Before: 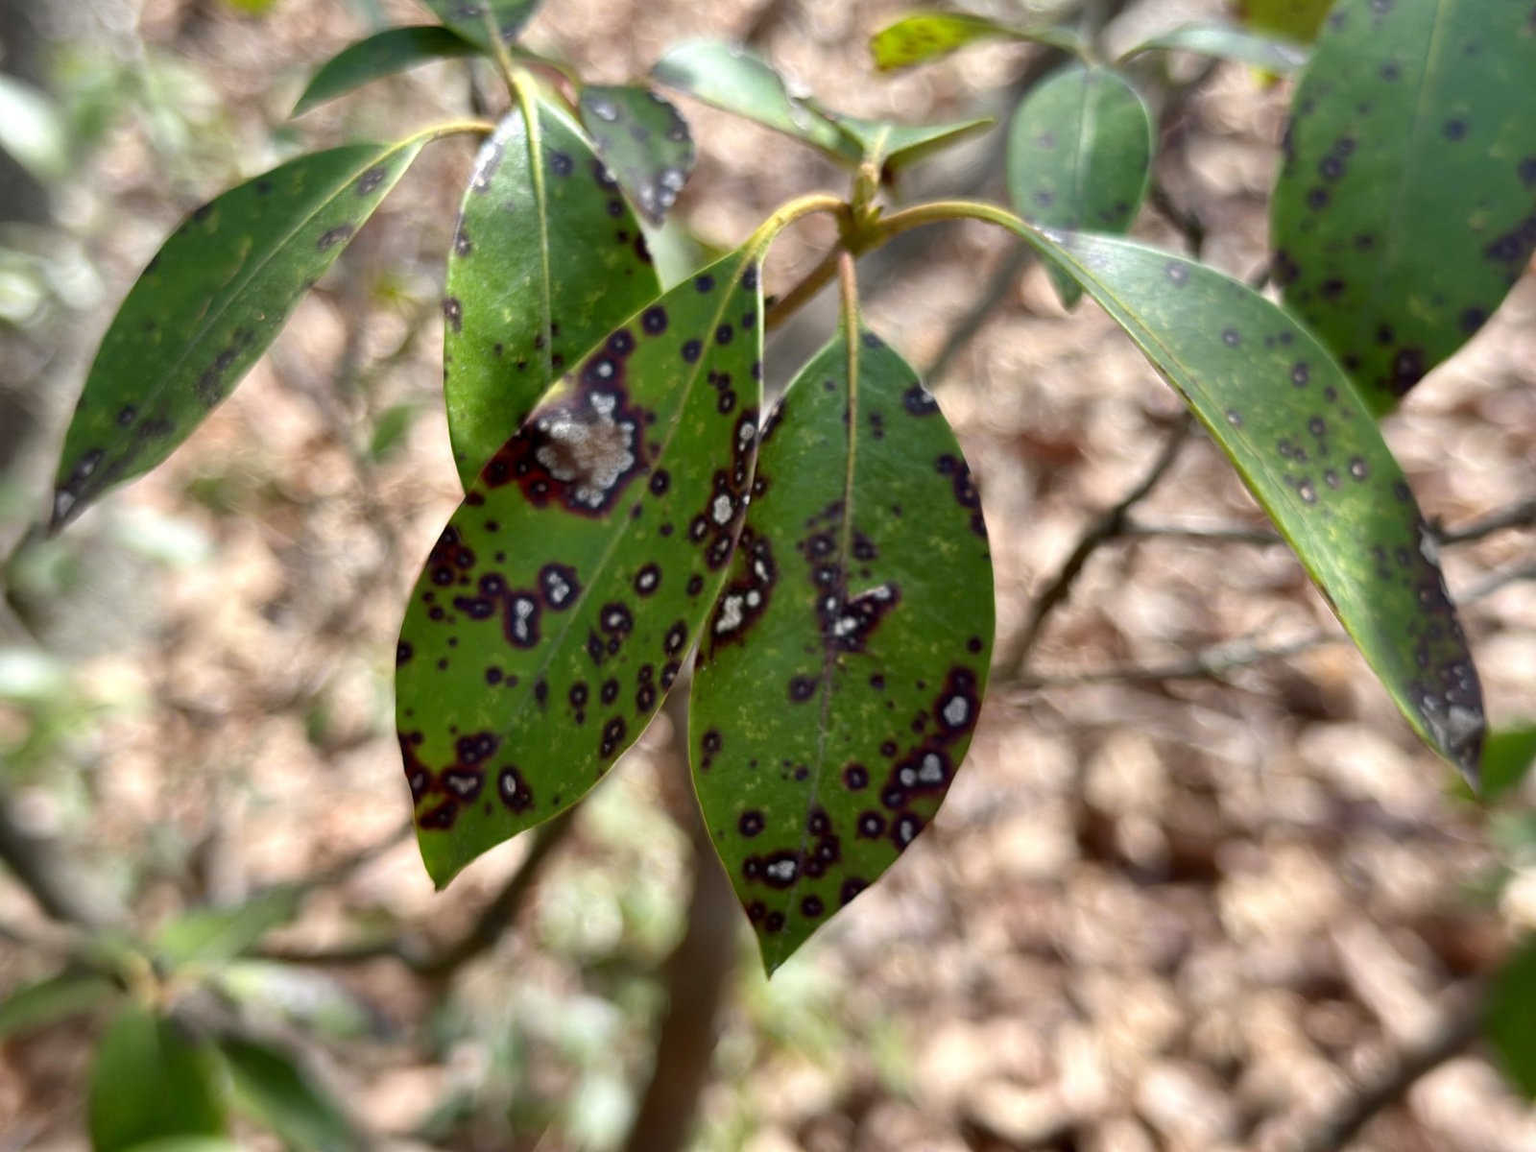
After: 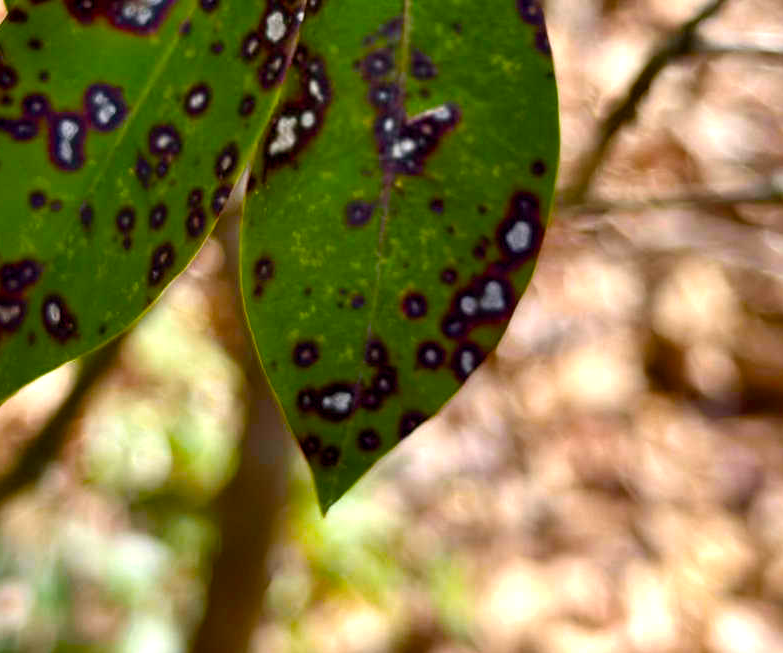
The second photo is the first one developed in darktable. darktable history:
color balance rgb: linear chroma grading › global chroma 15.483%, perceptual saturation grading › global saturation 36.194%, perceptual saturation grading › shadows 35.329%, perceptual brilliance grading › highlights 8.464%, perceptual brilliance grading › mid-tones 3.848%, perceptual brilliance grading › shadows 2.206%, global vibrance 9.349%
crop: left 29.835%, top 42.068%, right 21.207%, bottom 3.508%
